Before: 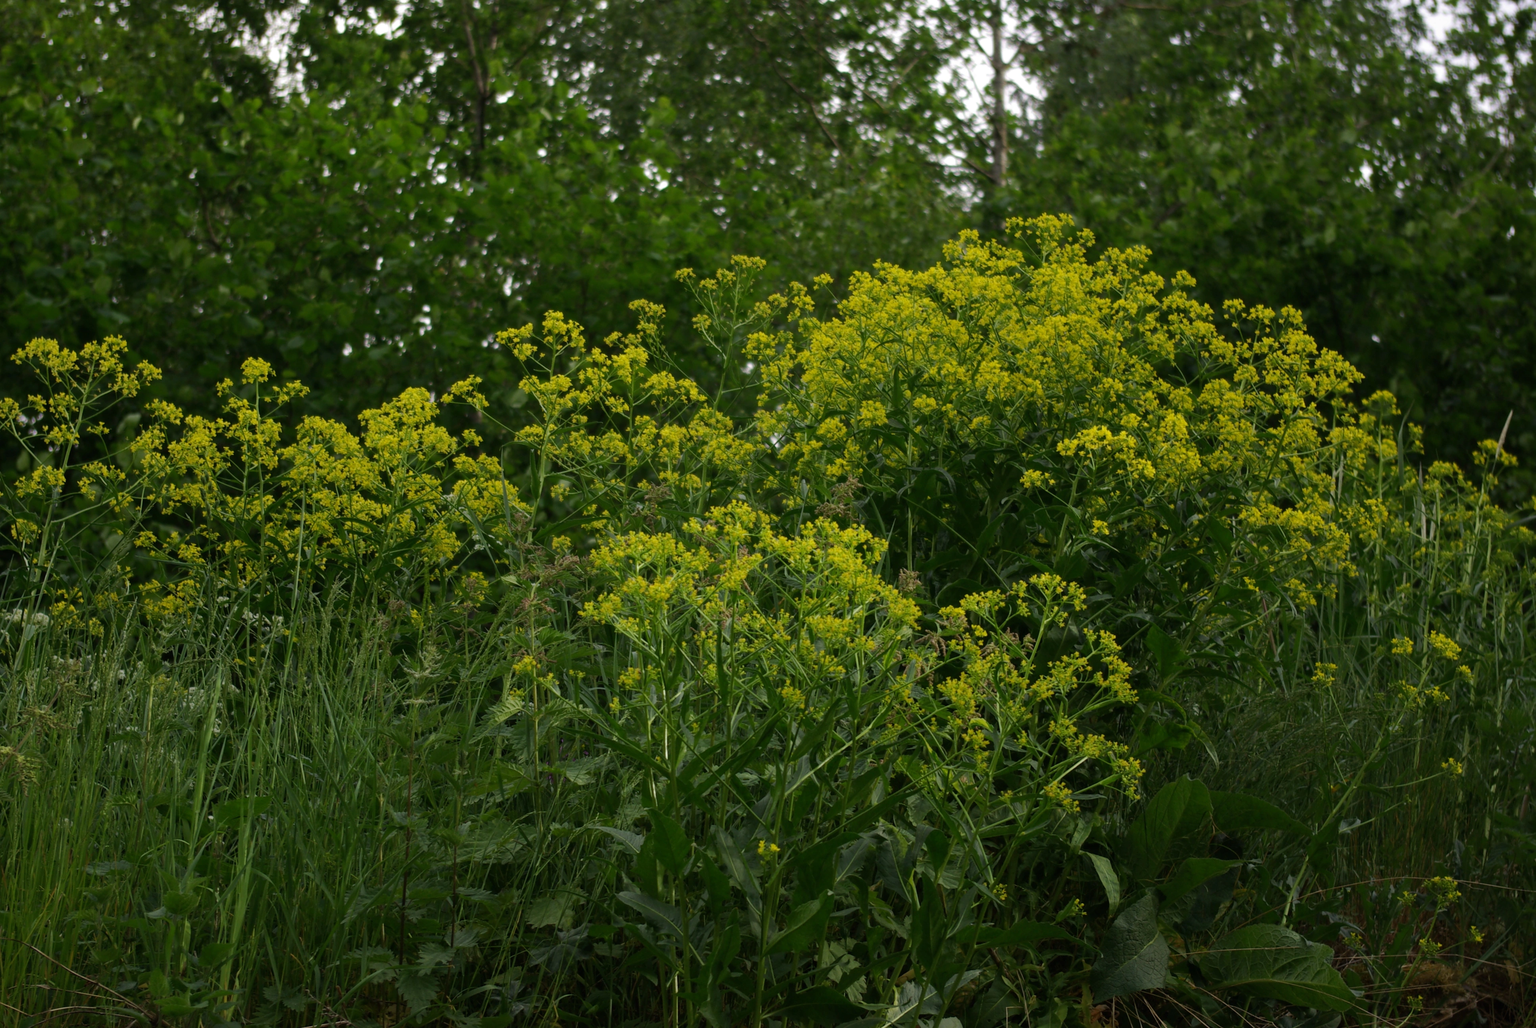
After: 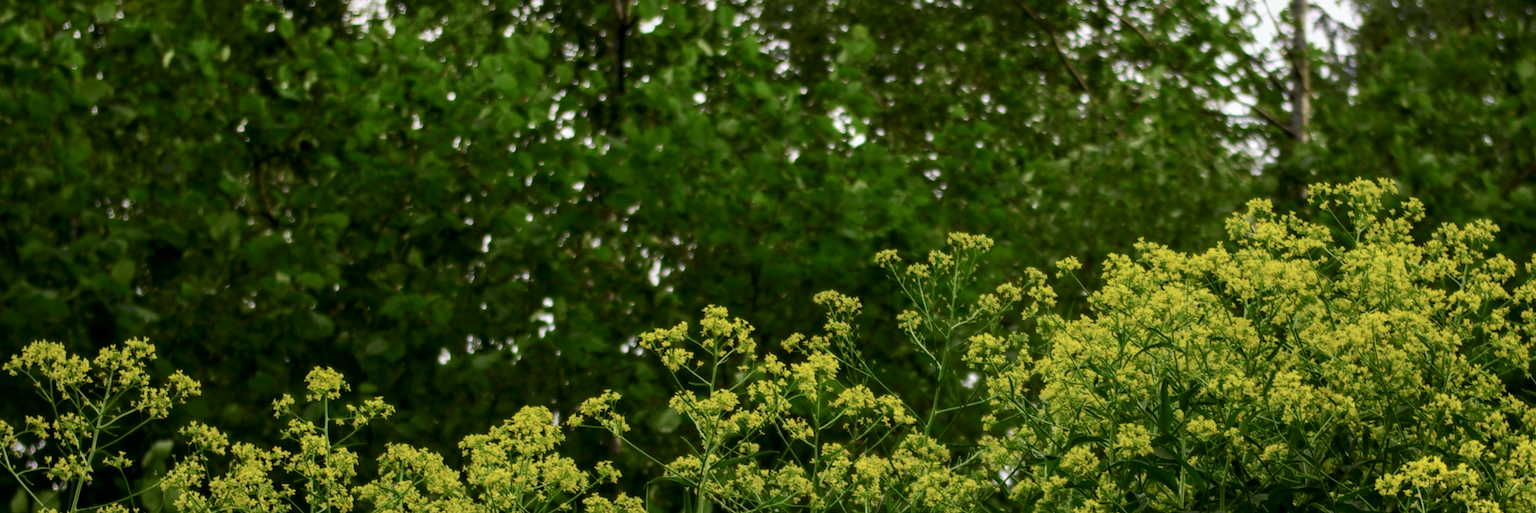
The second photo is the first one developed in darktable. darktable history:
local contrast: on, module defaults
crop: left 0.579%, top 7.627%, right 23.167%, bottom 54.275%
tone curve: curves: ch0 [(0, 0) (0.058, 0.027) (0.214, 0.183) (0.304, 0.288) (0.522, 0.549) (0.658, 0.7) (0.741, 0.775) (0.844, 0.866) (0.986, 0.957)]; ch1 [(0, 0) (0.172, 0.123) (0.312, 0.296) (0.437, 0.429) (0.471, 0.469) (0.502, 0.5) (0.513, 0.515) (0.572, 0.603) (0.617, 0.653) (0.68, 0.724) (0.889, 0.924) (1, 1)]; ch2 [(0, 0) (0.411, 0.424) (0.489, 0.49) (0.502, 0.5) (0.517, 0.519) (0.549, 0.578) (0.604, 0.628) (0.693, 0.686) (1, 1)], color space Lab, independent channels, preserve colors none
